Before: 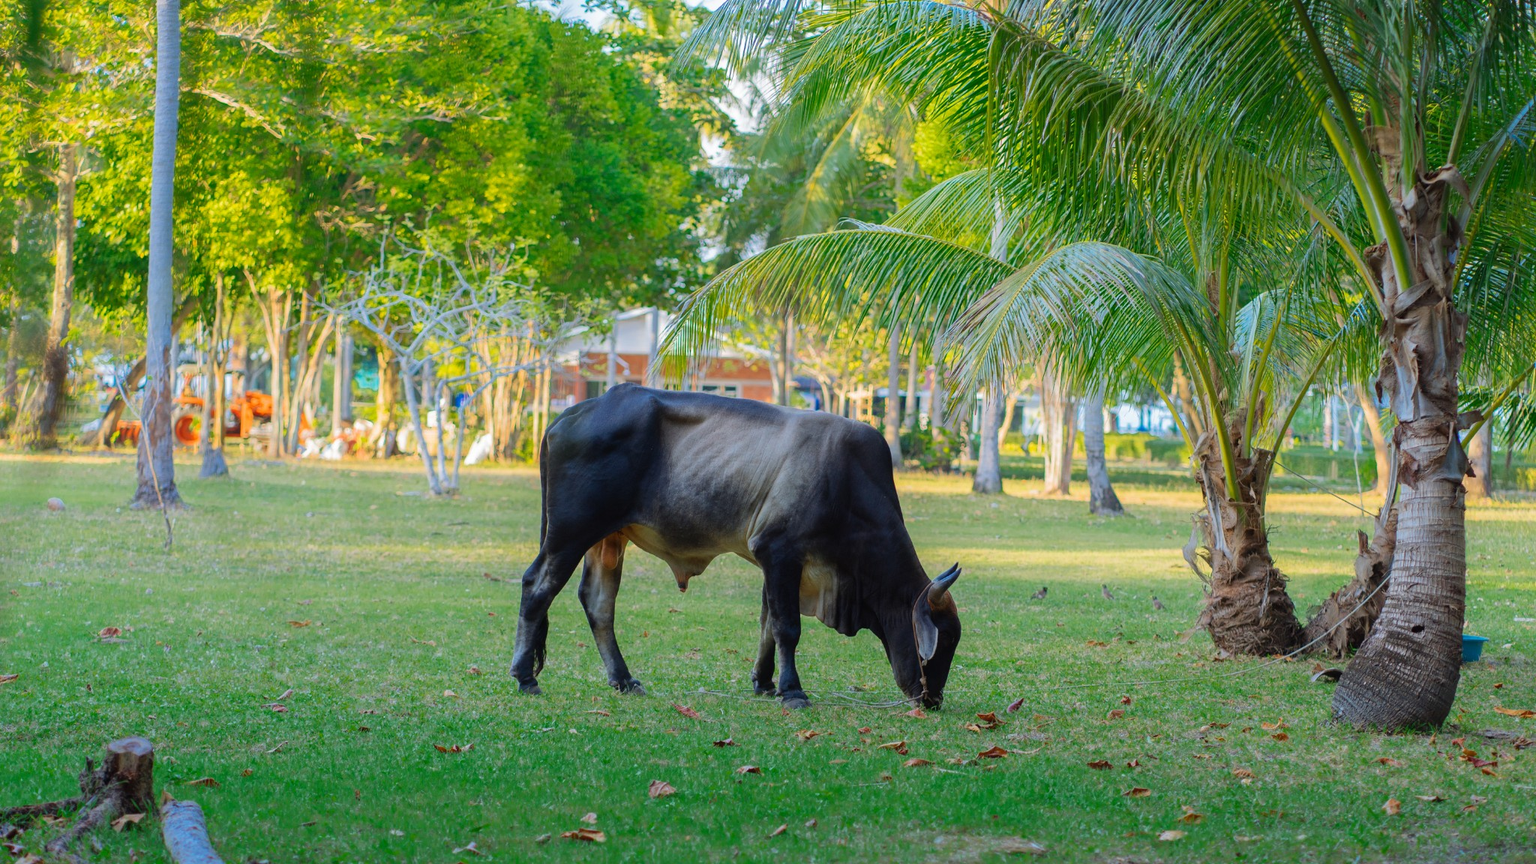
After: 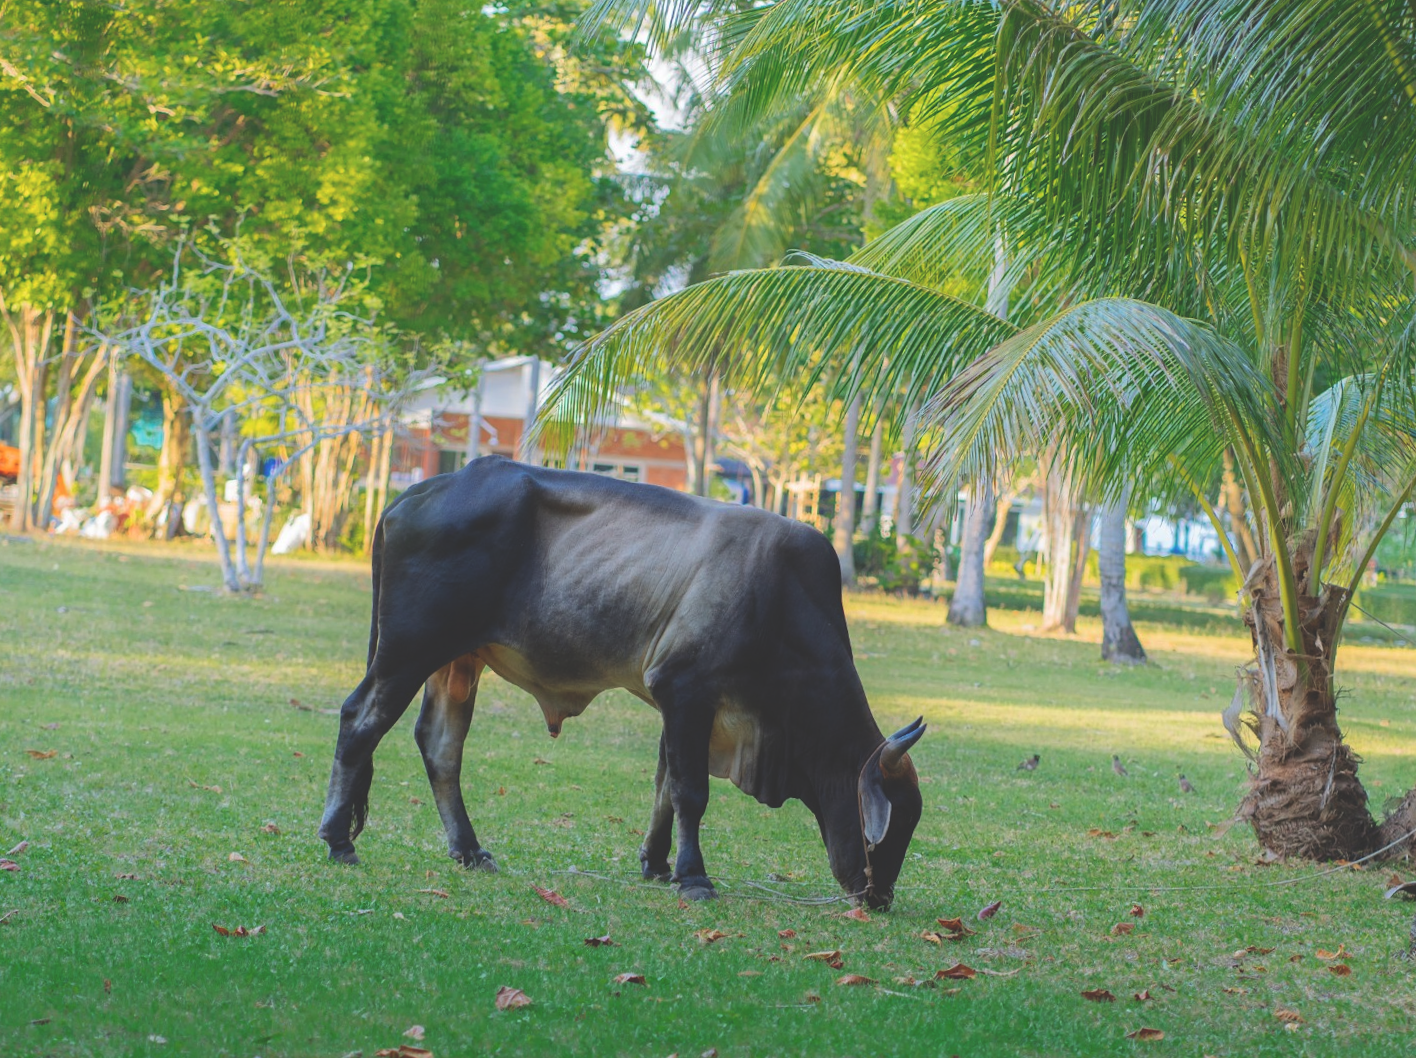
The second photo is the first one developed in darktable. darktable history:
exposure: black level correction -0.027, compensate highlight preservation false
crop and rotate: angle -2.84°, left 14.043%, top 0.026%, right 10.774%, bottom 0.081%
